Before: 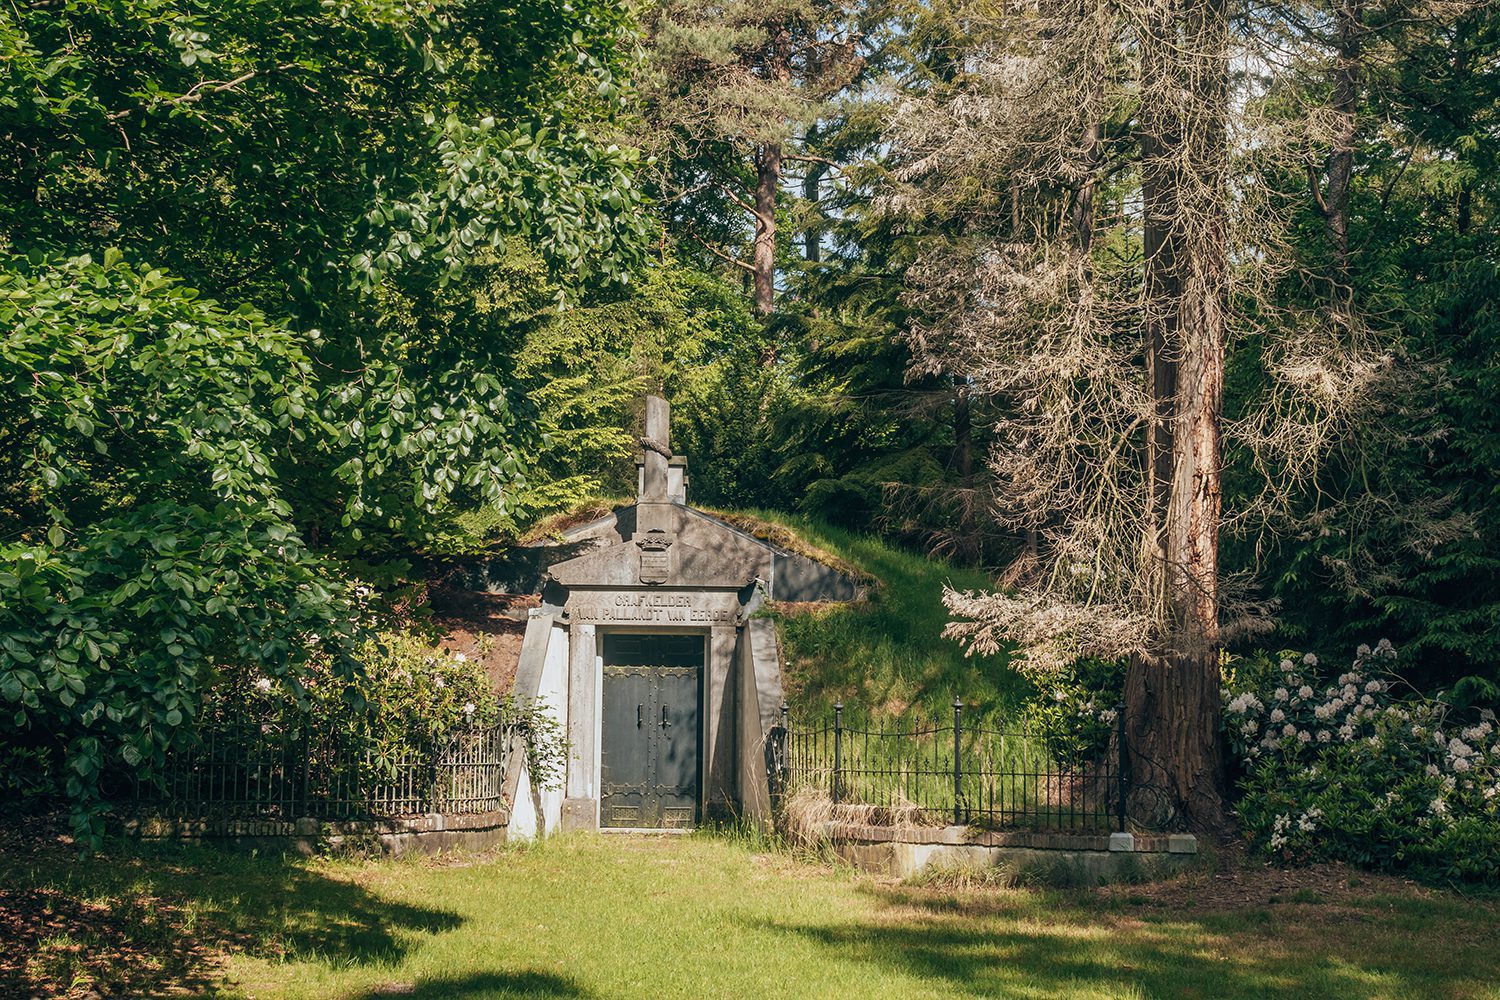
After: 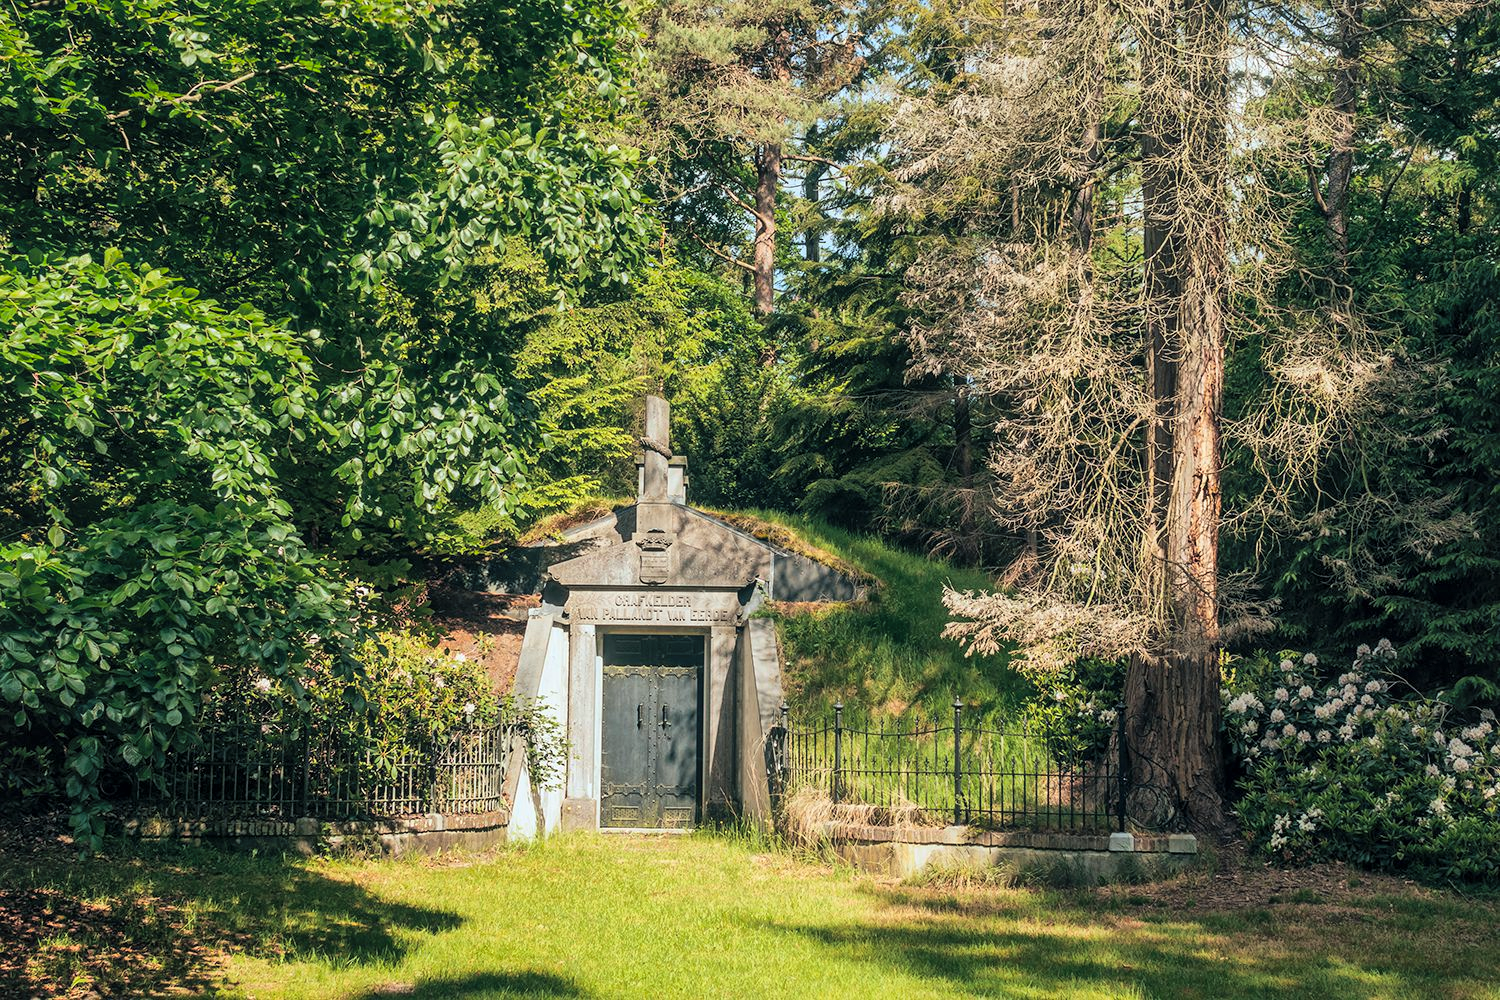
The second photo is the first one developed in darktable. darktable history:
contrast brightness saturation: brightness 0.09, saturation 0.19
global tonemap: drago (1, 100), detail 1
tone equalizer: -8 EV -0.75 EV, -7 EV -0.7 EV, -6 EV -0.6 EV, -5 EV -0.4 EV, -3 EV 0.4 EV, -2 EV 0.6 EV, -1 EV 0.7 EV, +0 EV 0.75 EV, edges refinement/feathering 500, mask exposure compensation -1.57 EV, preserve details no
white balance: red 0.978, blue 0.999
